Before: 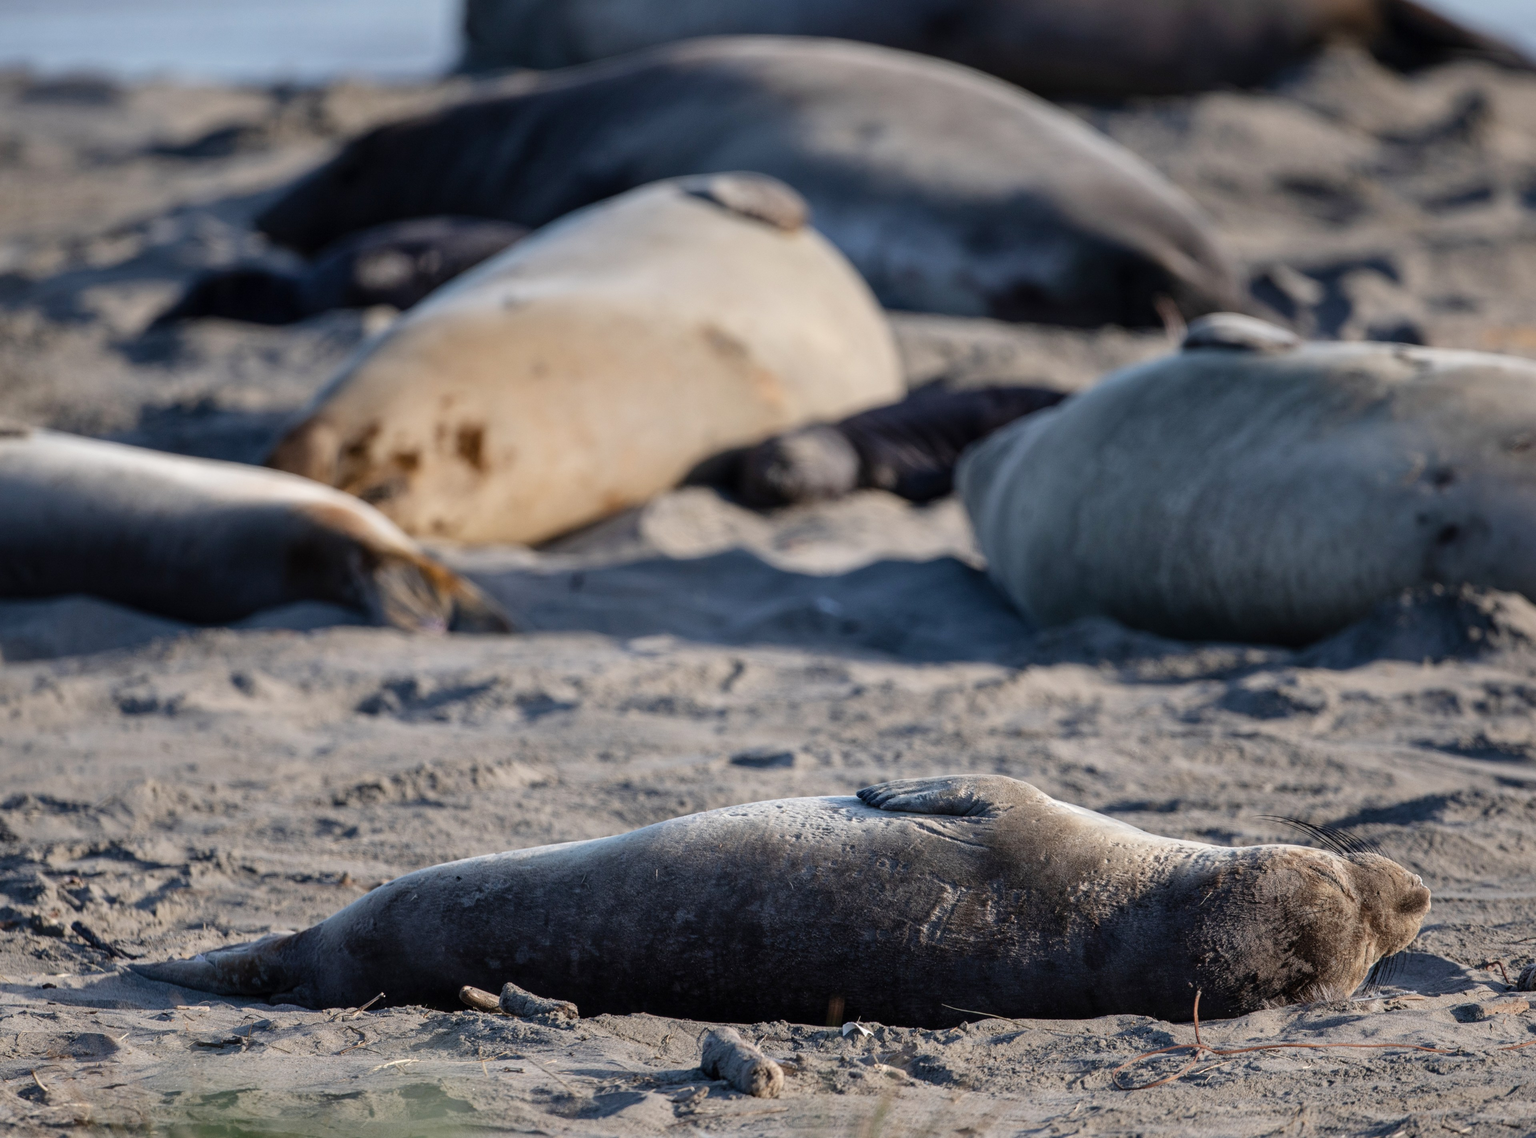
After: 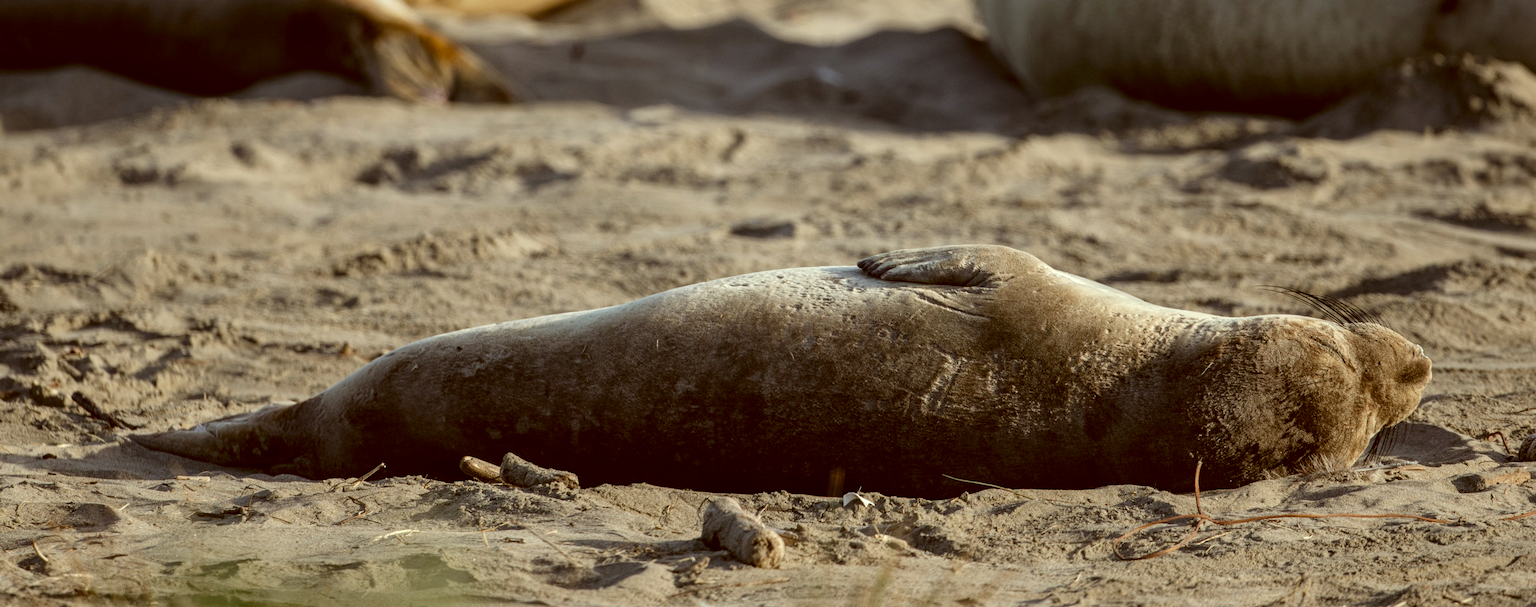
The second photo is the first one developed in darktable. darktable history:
crop and rotate: top 46.615%, right 0.047%
local contrast: highlights 105%, shadows 101%, detail 120%, midtone range 0.2
color correction: highlights a* -5.29, highlights b* 9.8, shadows a* 9.33, shadows b* 24.7
